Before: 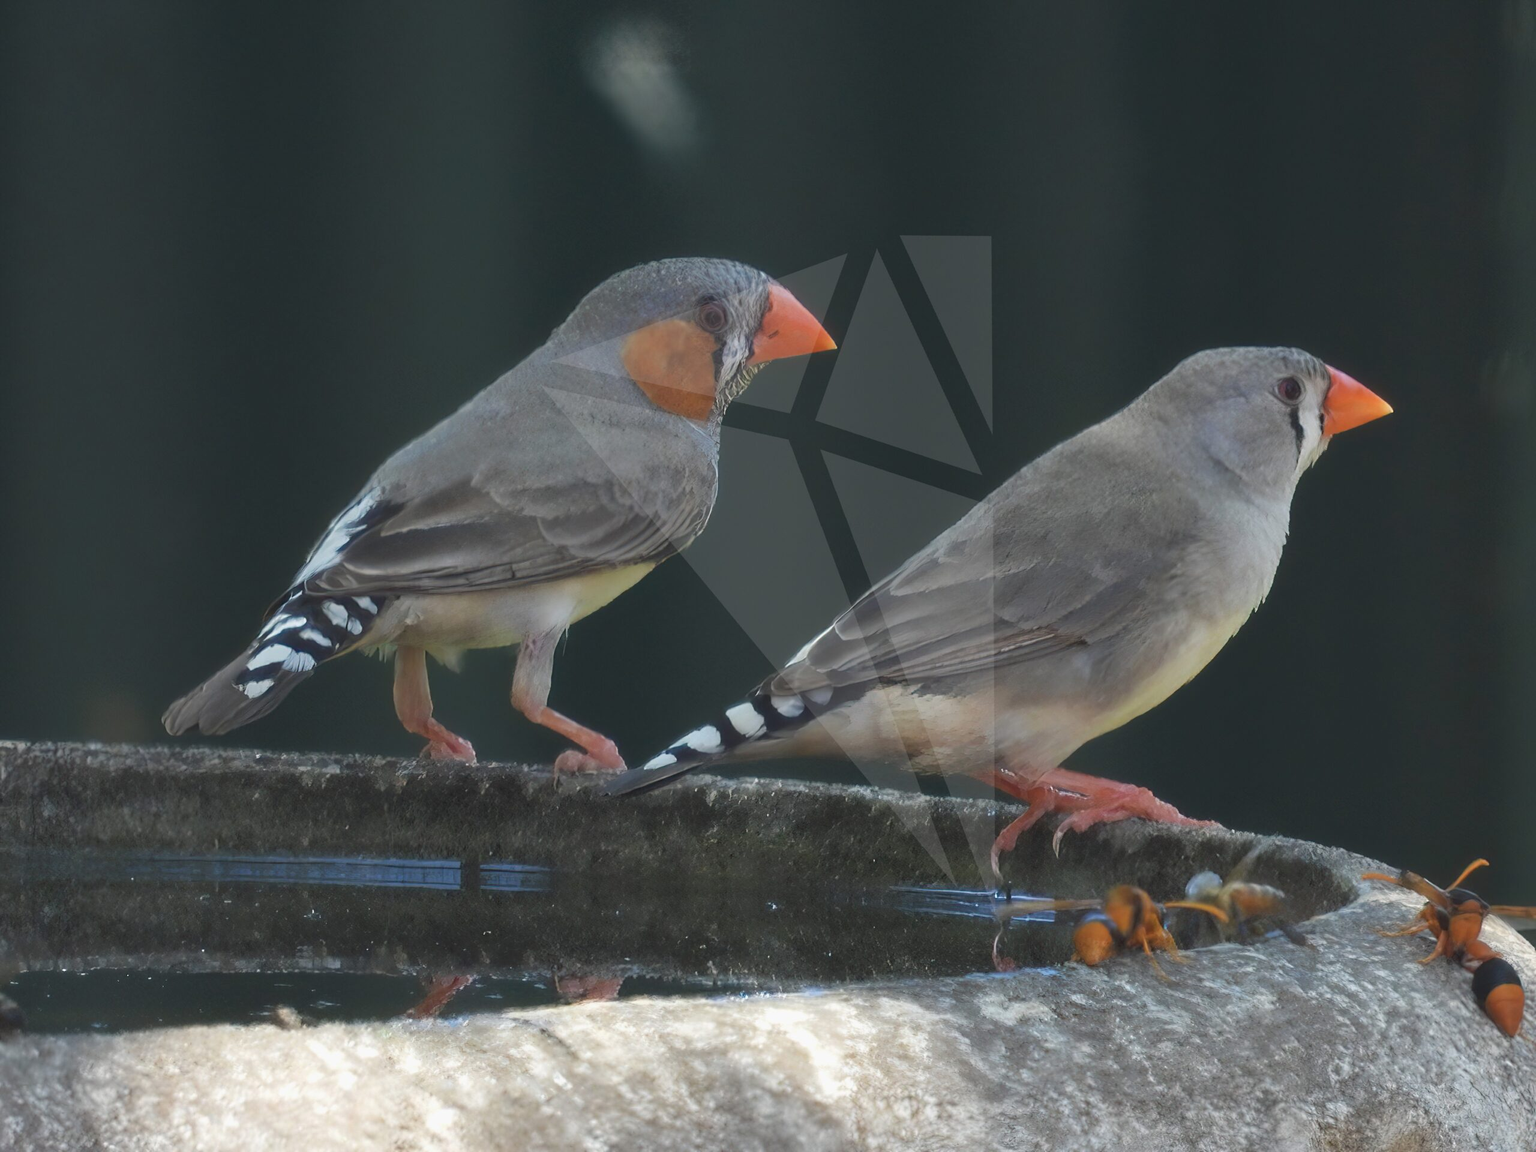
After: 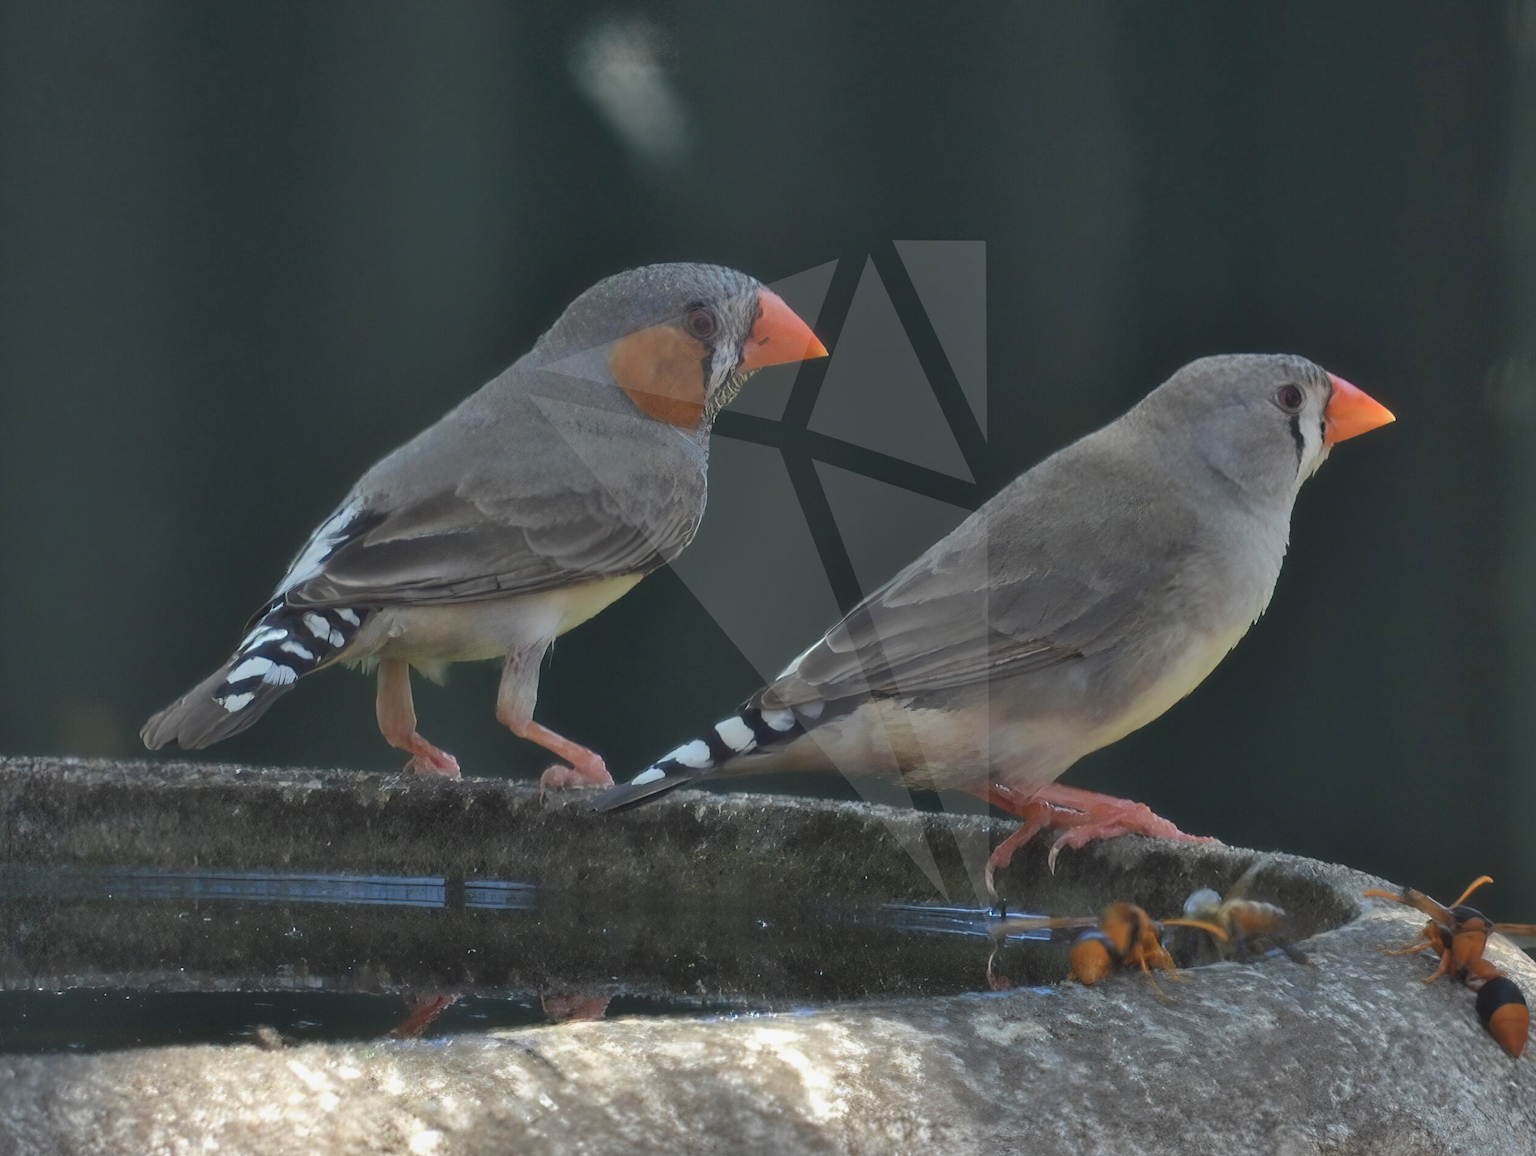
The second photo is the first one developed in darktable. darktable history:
shadows and highlights: low approximation 0.01, soften with gaussian
tone equalizer: edges refinement/feathering 500, mask exposure compensation -1.57 EV, preserve details no
crop: left 1.634%, right 0.269%, bottom 1.503%
base curve: curves: ch0 [(0, 0) (0.595, 0.418) (1, 1)], preserve colors none
